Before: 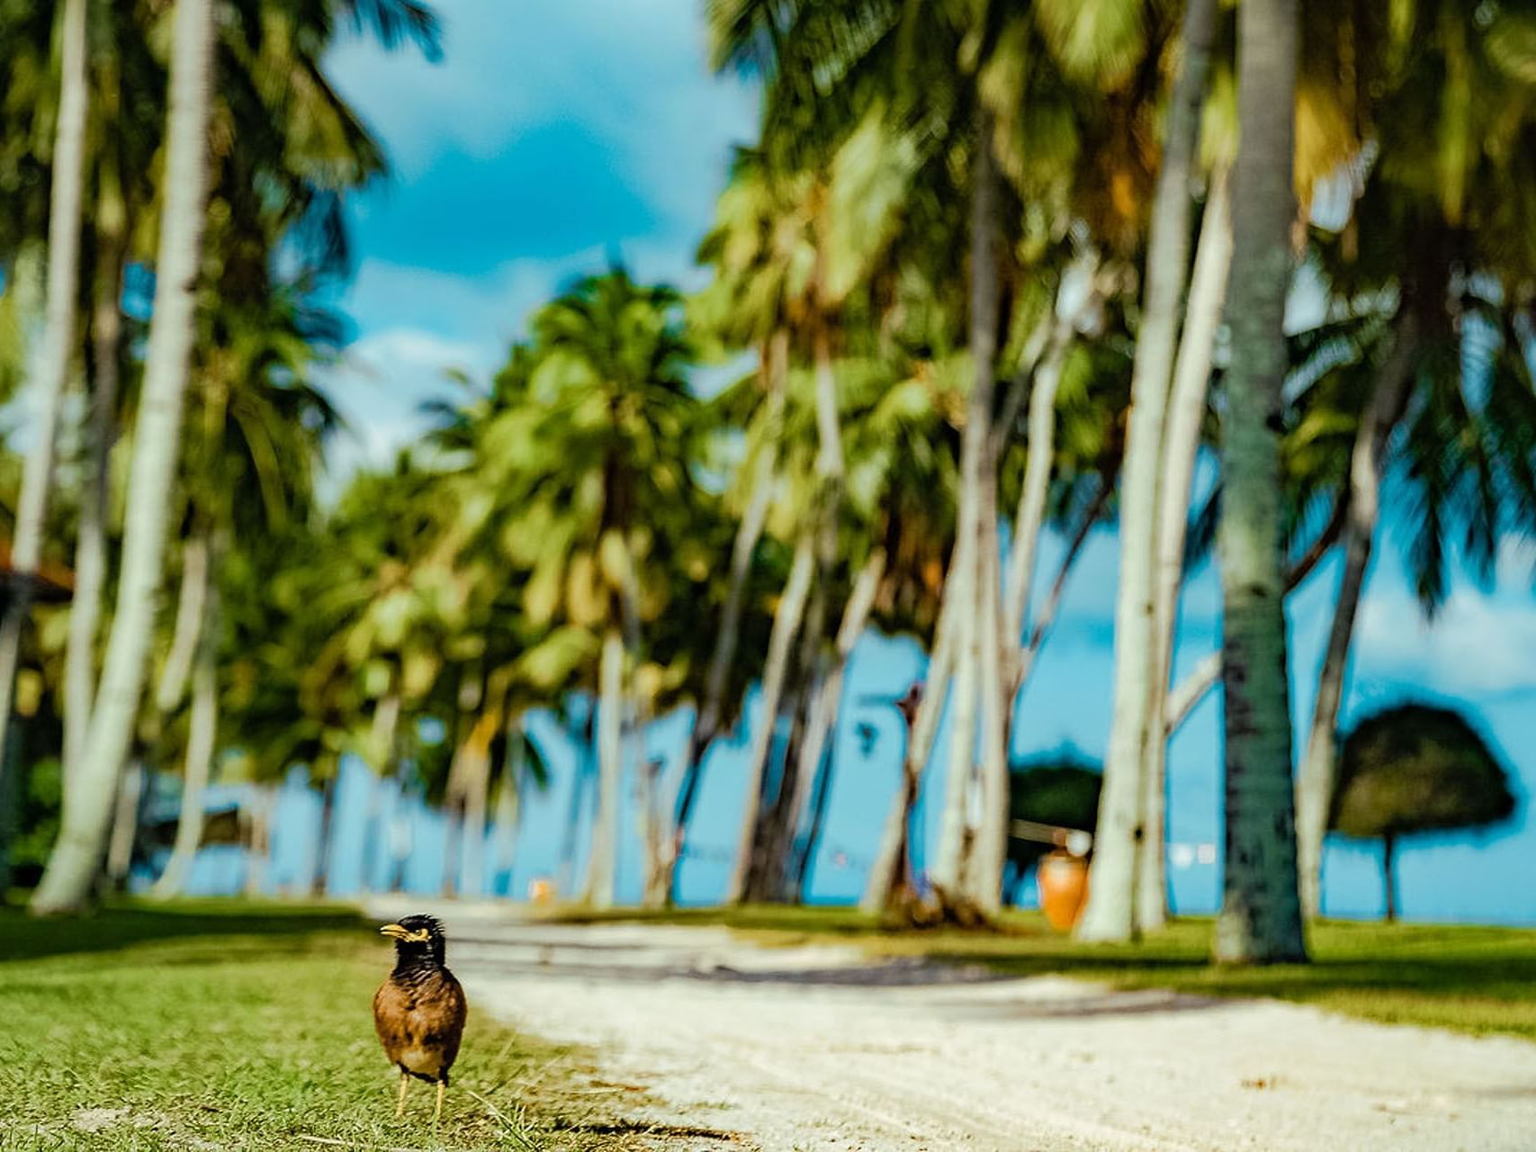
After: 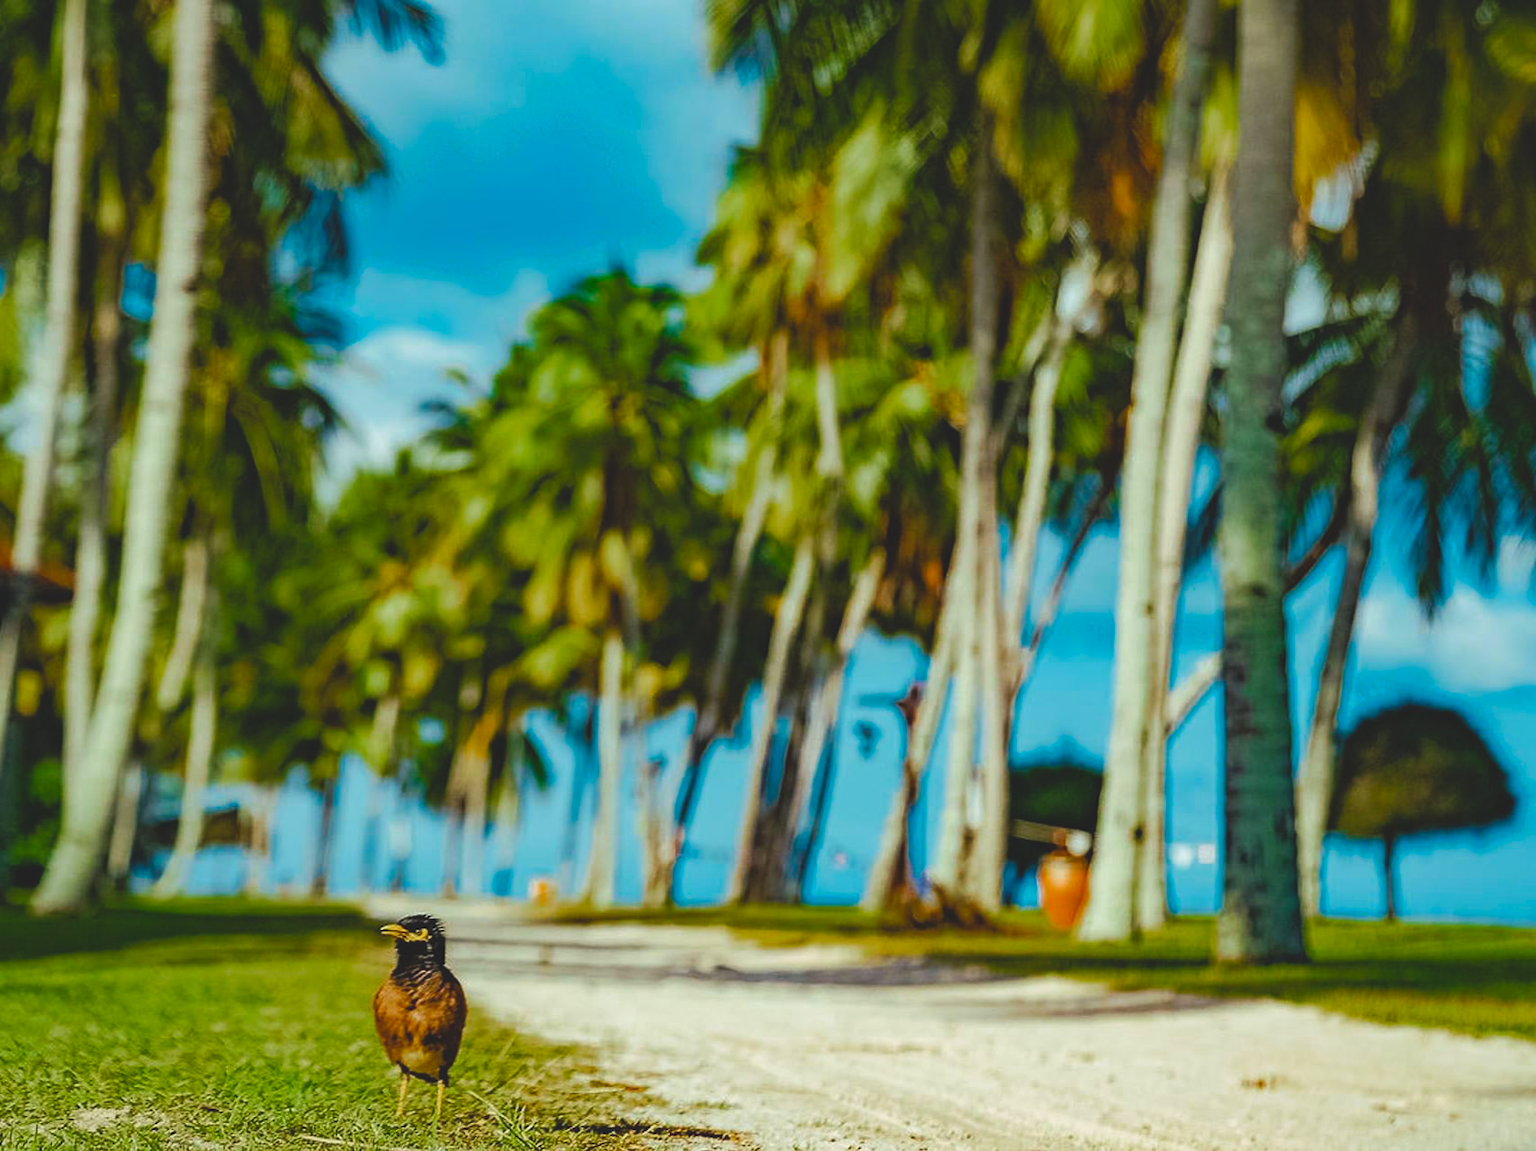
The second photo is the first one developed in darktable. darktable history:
color zones: curves: ch0 [(0, 0.425) (0.143, 0.422) (0.286, 0.42) (0.429, 0.419) (0.571, 0.419) (0.714, 0.42) (0.857, 0.422) (1, 0.425)]; ch1 [(0, 0.666) (0.143, 0.669) (0.286, 0.671) (0.429, 0.67) (0.571, 0.67) (0.714, 0.67) (0.857, 0.67) (1, 0.666)]
exposure: black level correction -0.015, compensate highlight preservation false
tone equalizer: on, module defaults
